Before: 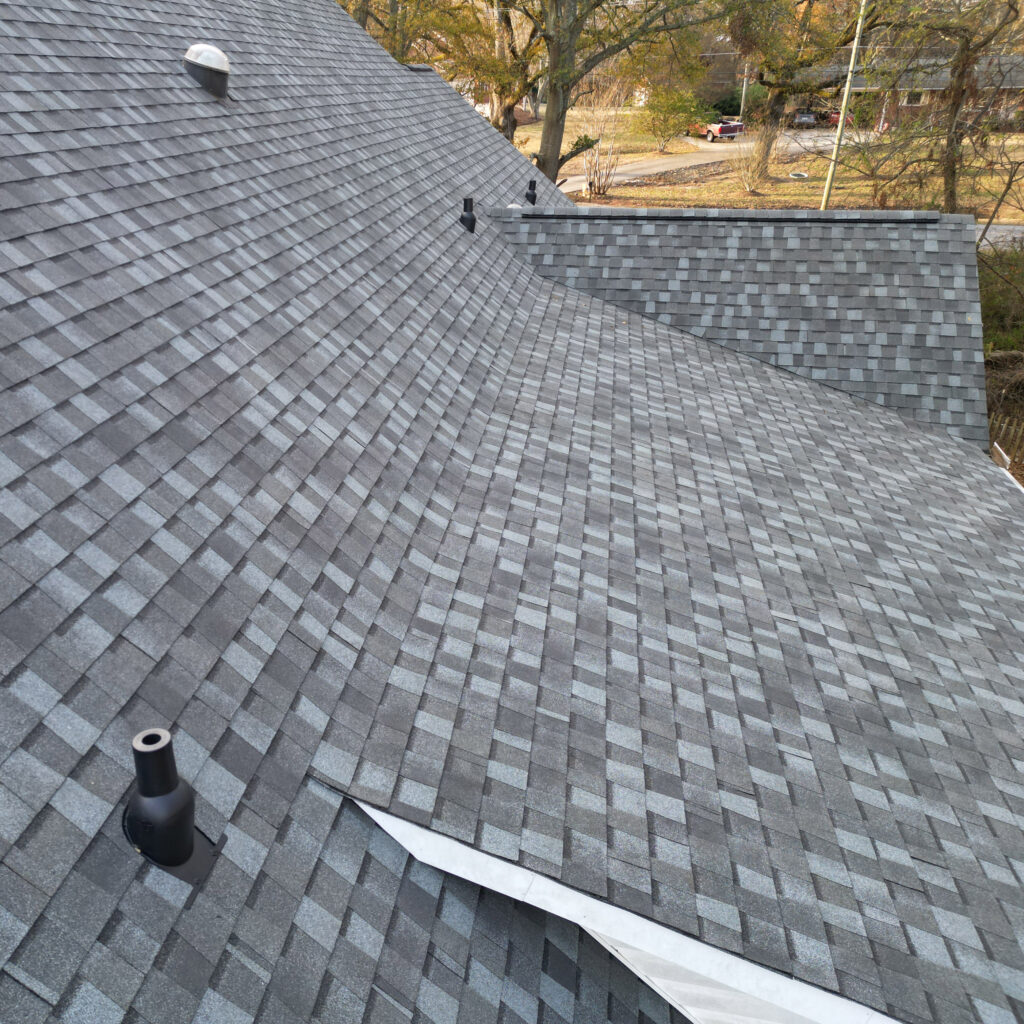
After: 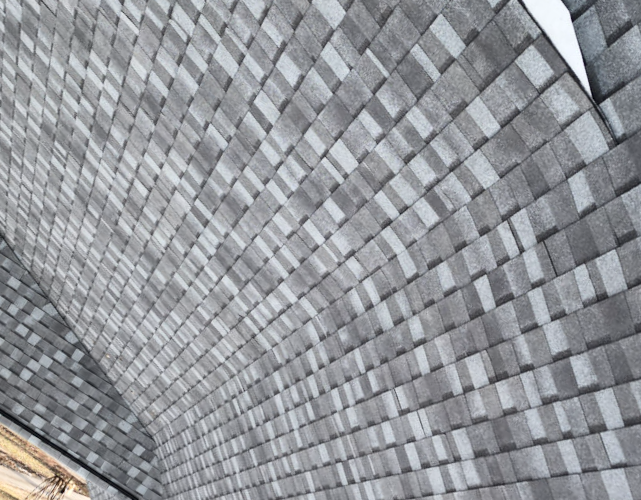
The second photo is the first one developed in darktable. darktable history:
contrast brightness saturation: contrast 0.245, saturation -0.322
crop and rotate: angle 147.75°, left 9.146%, top 15.638%, right 4.473%, bottom 16.921%
